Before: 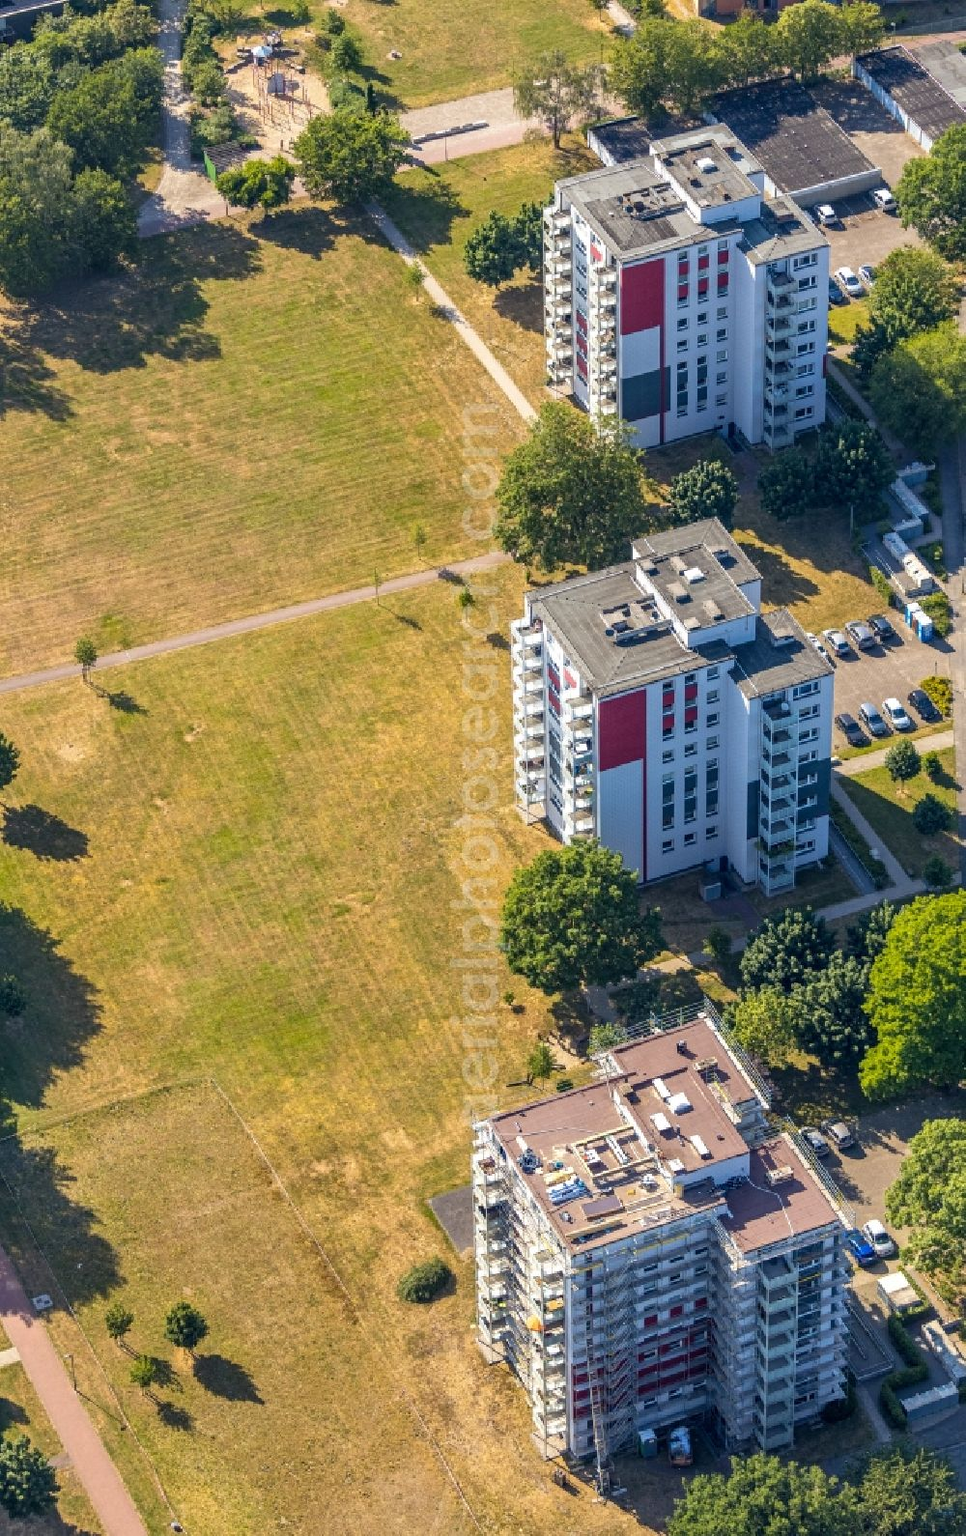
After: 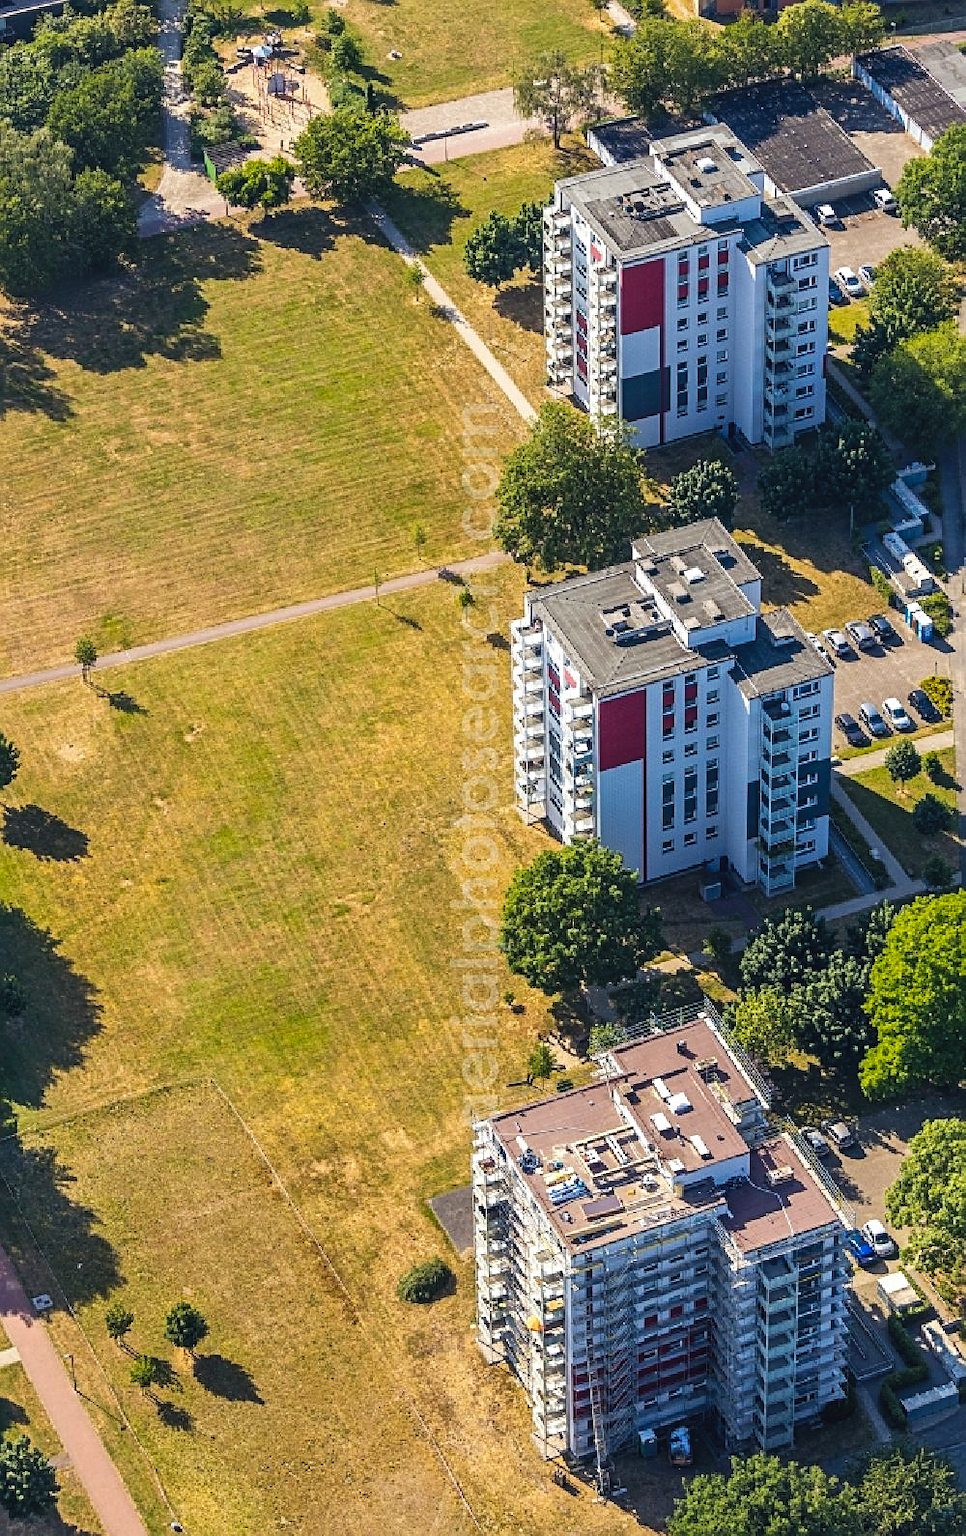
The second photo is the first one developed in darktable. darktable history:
tone curve: curves: ch0 [(0, 0.032) (0.181, 0.152) (0.751, 0.762) (1, 1)], preserve colors none
sharpen: on, module defaults
